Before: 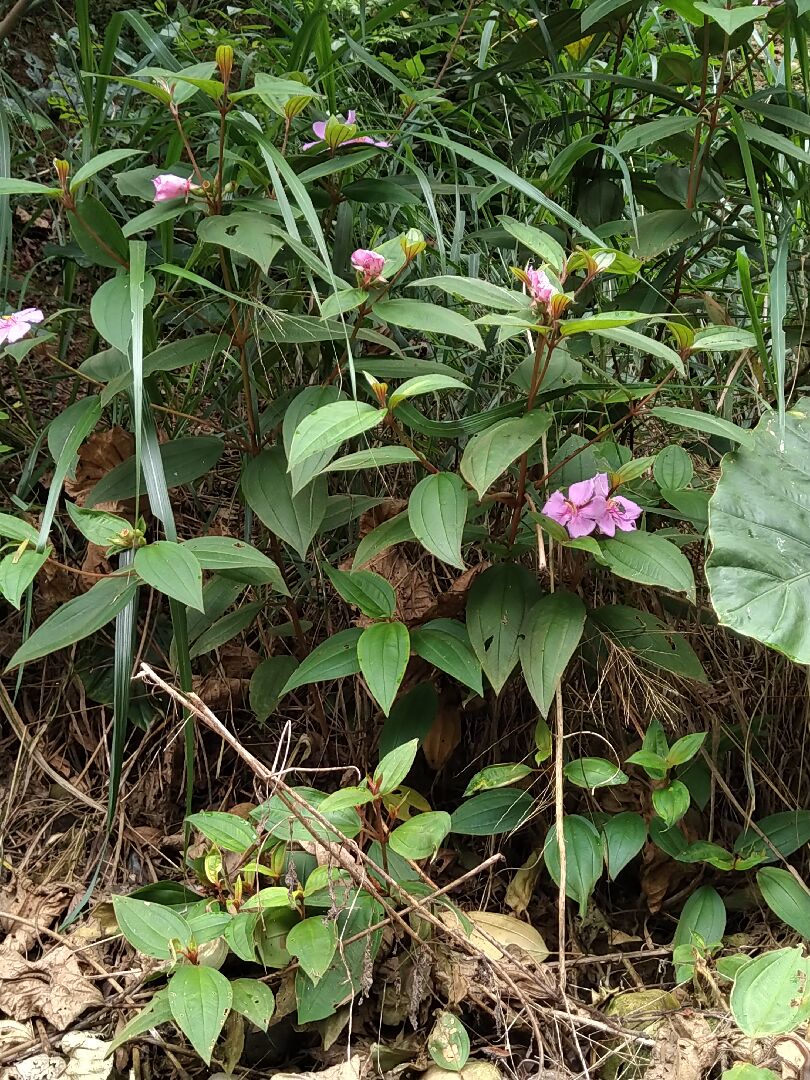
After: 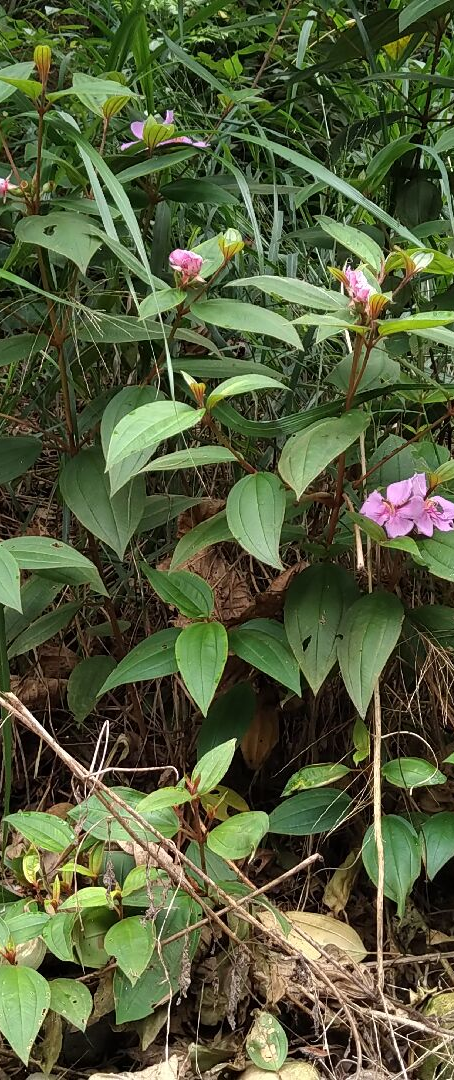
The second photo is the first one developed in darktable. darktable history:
crop and rotate: left 22.502%, right 21.408%
